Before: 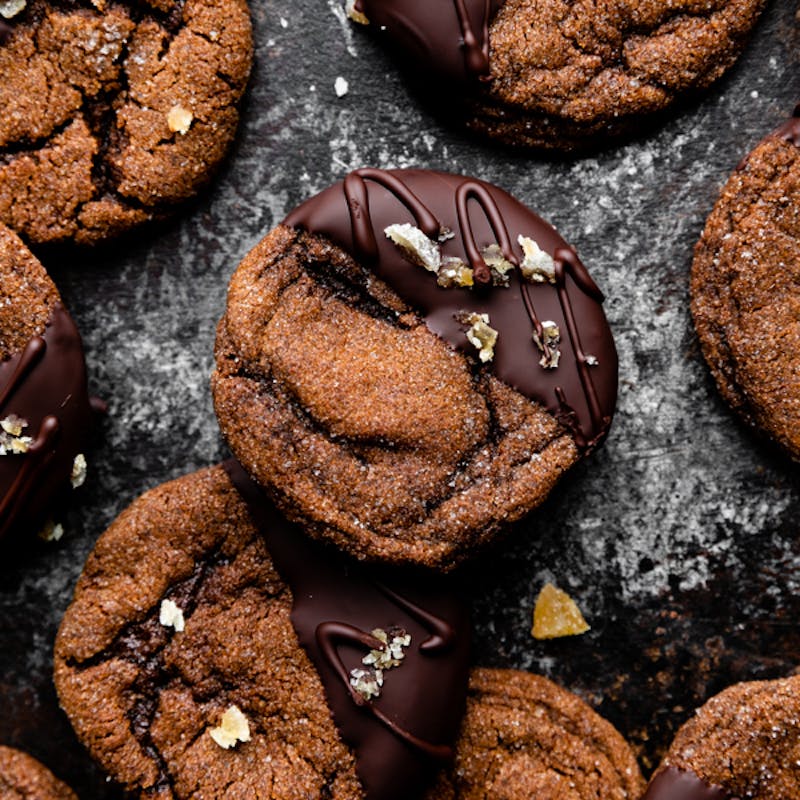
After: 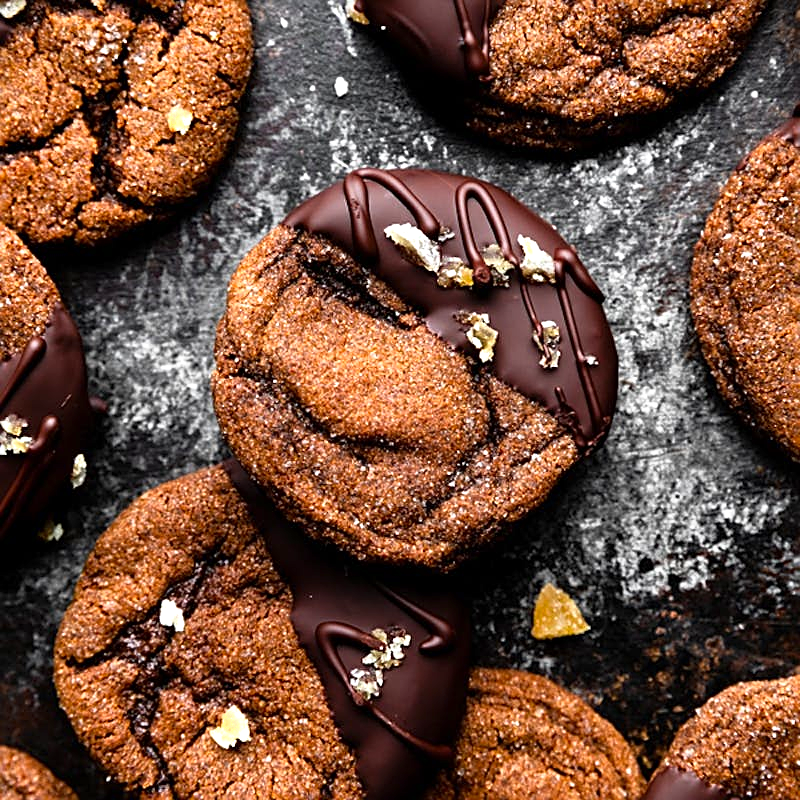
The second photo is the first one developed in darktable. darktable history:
sharpen: on, module defaults
shadows and highlights: shadows 1.9, highlights 38.89
contrast brightness saturation: saturation 0.097
exposure: exposure 0.564 EV, compensate highlight preservation false
